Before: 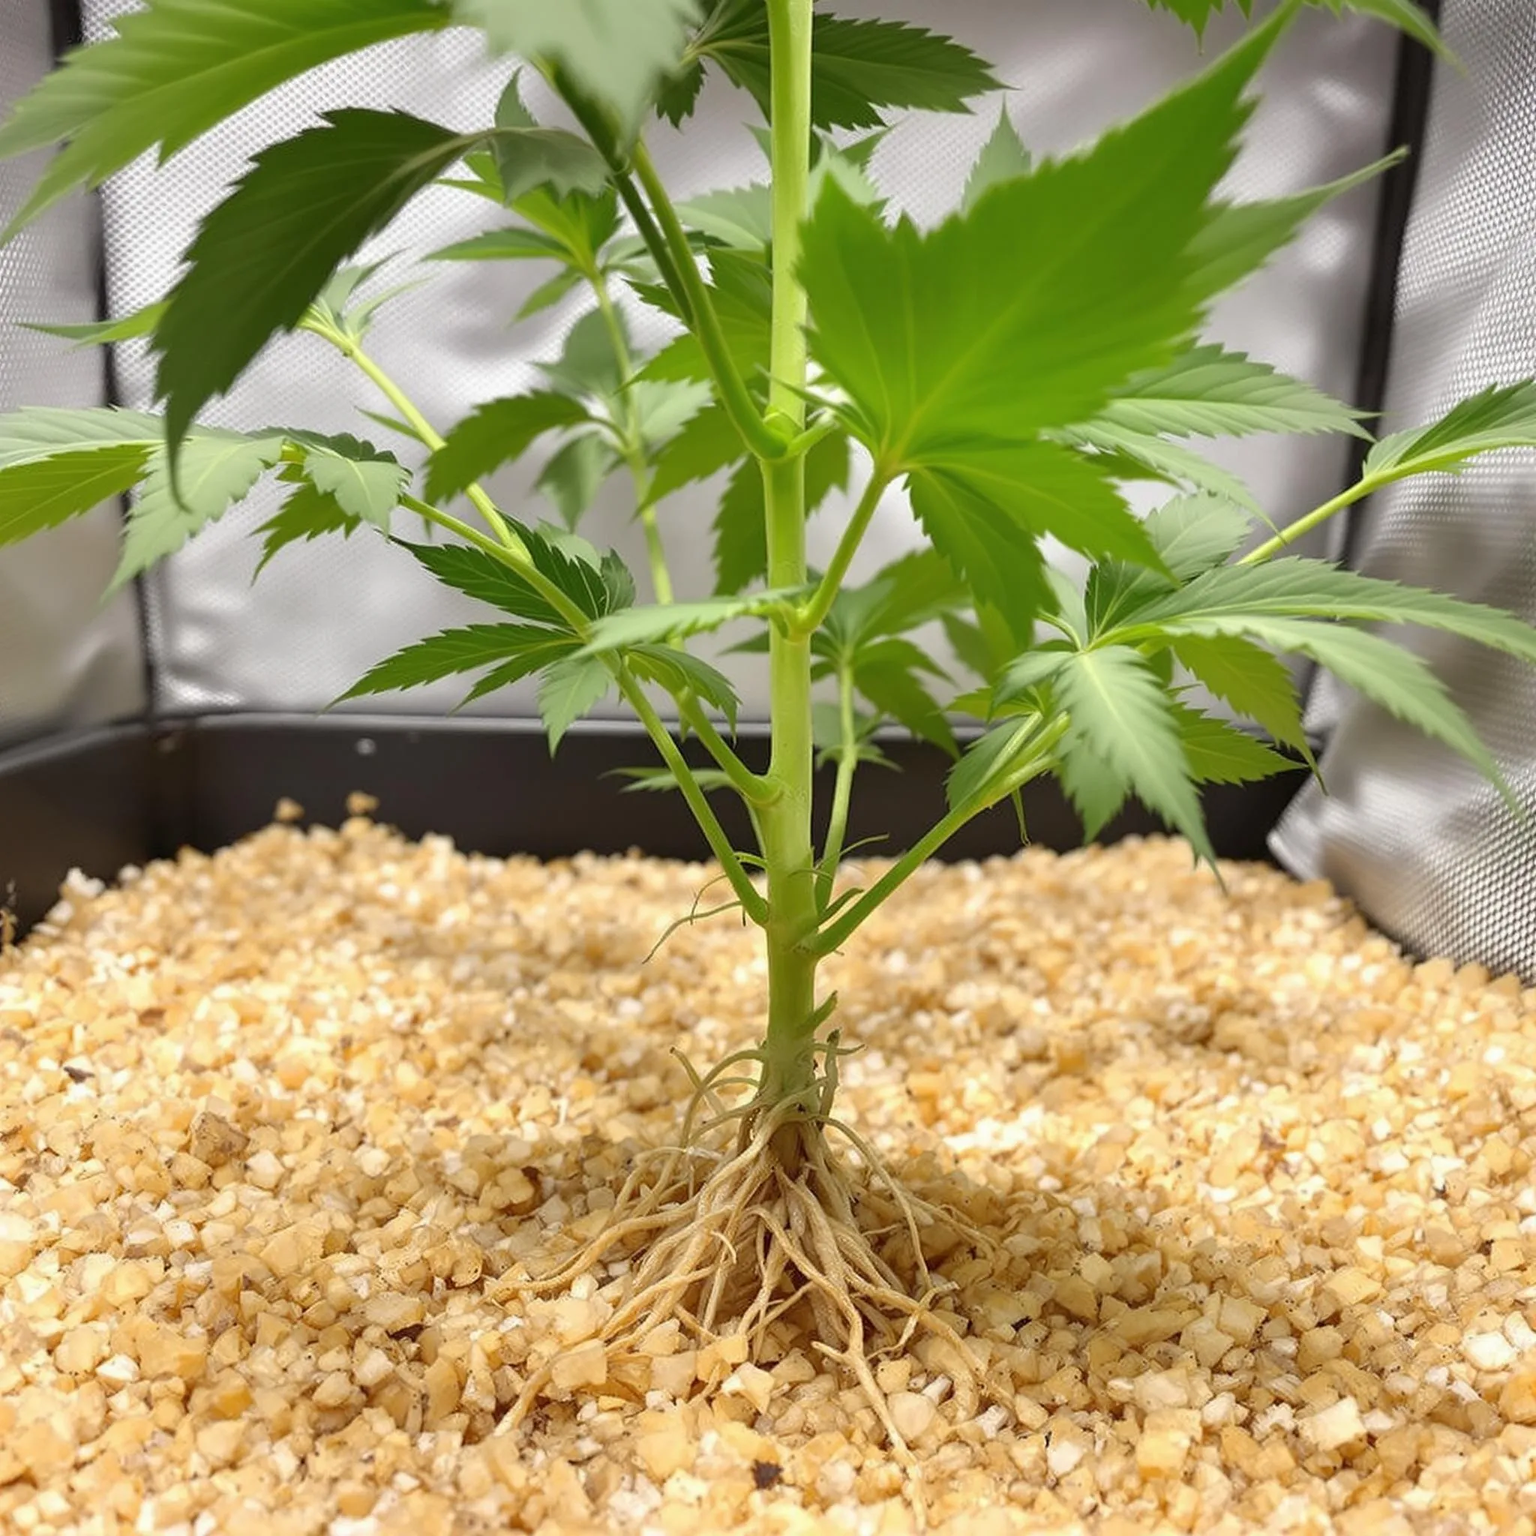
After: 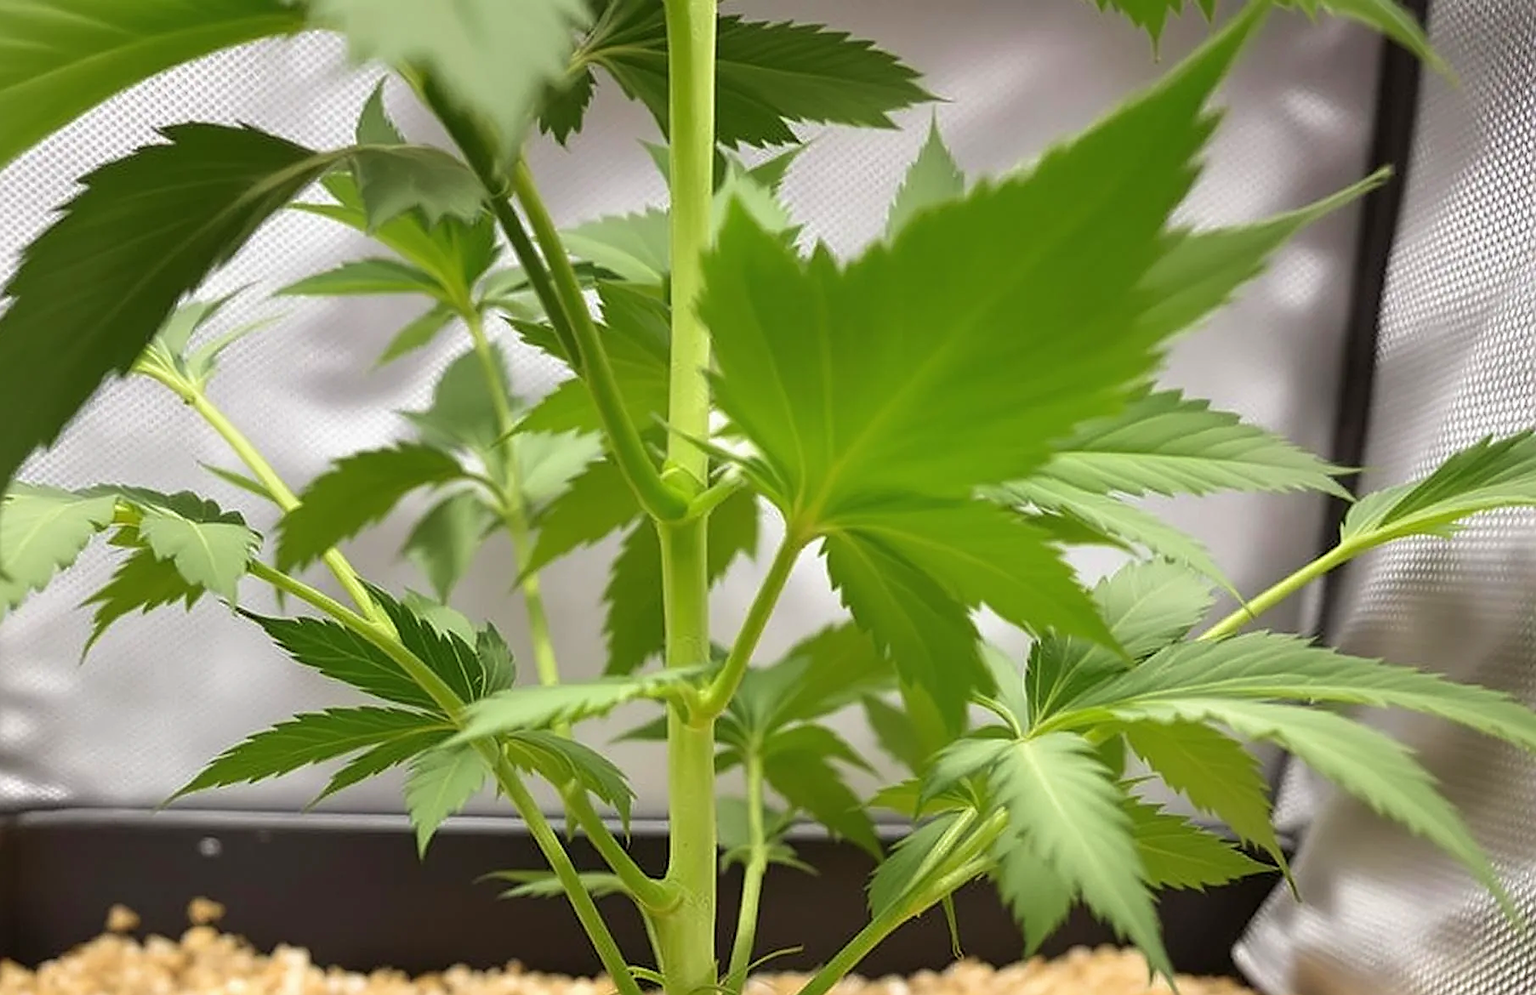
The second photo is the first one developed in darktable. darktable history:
velvia: on, module defaults
sharpen: on, module defaults
crop and rotate: left 11.812%, bottom 42.776%
